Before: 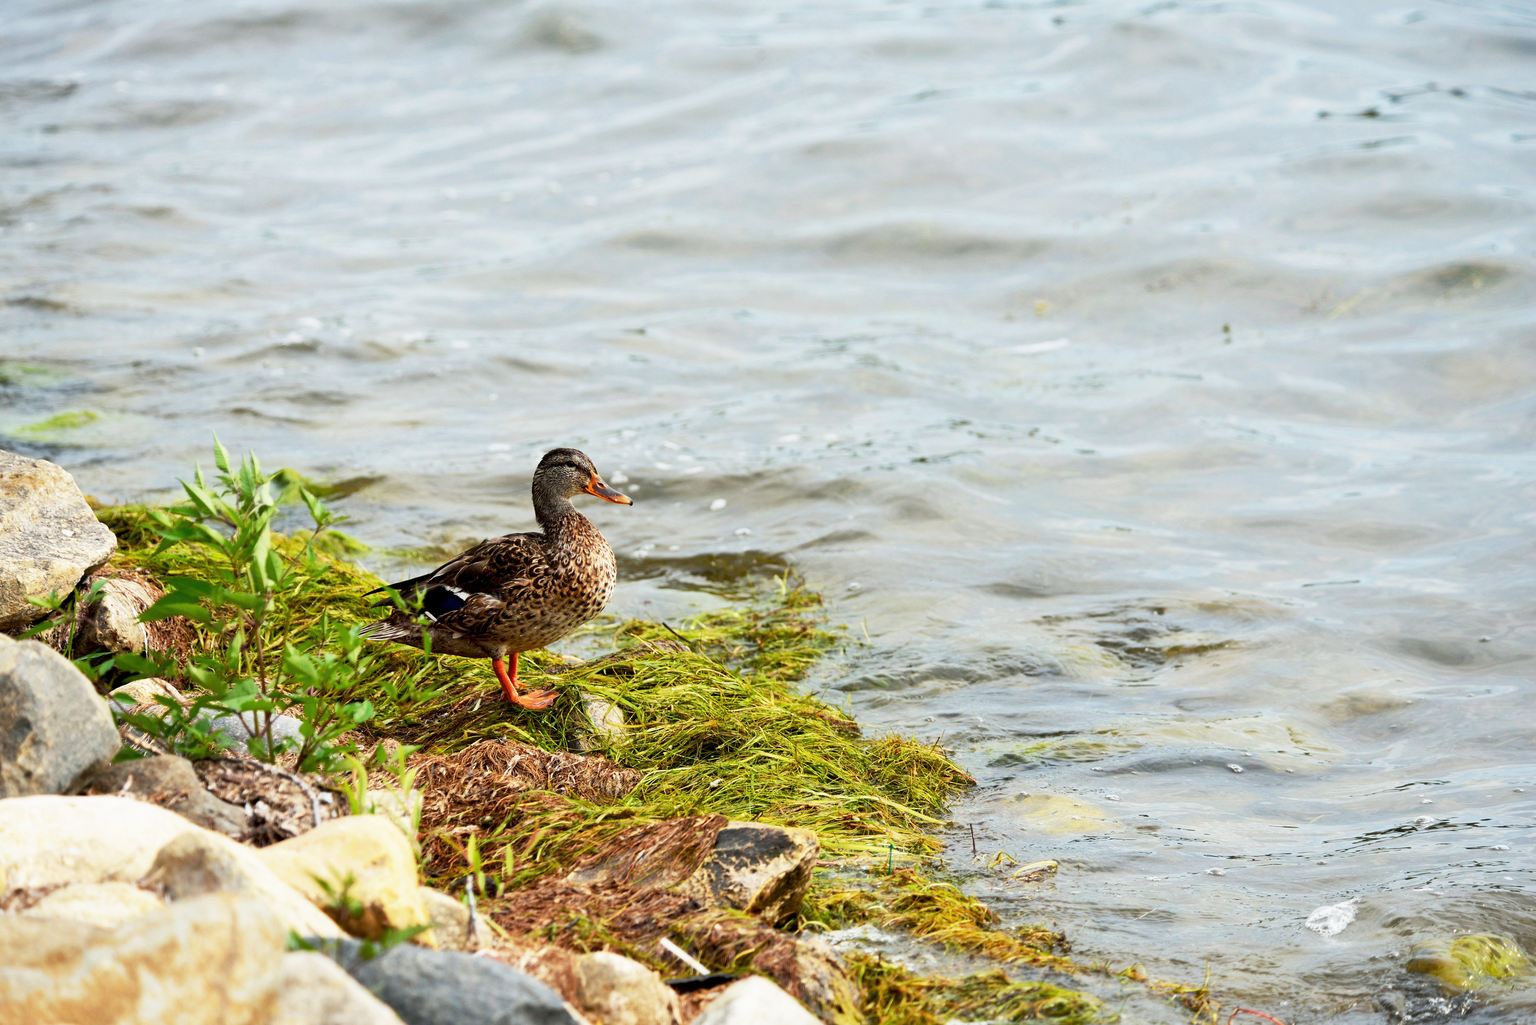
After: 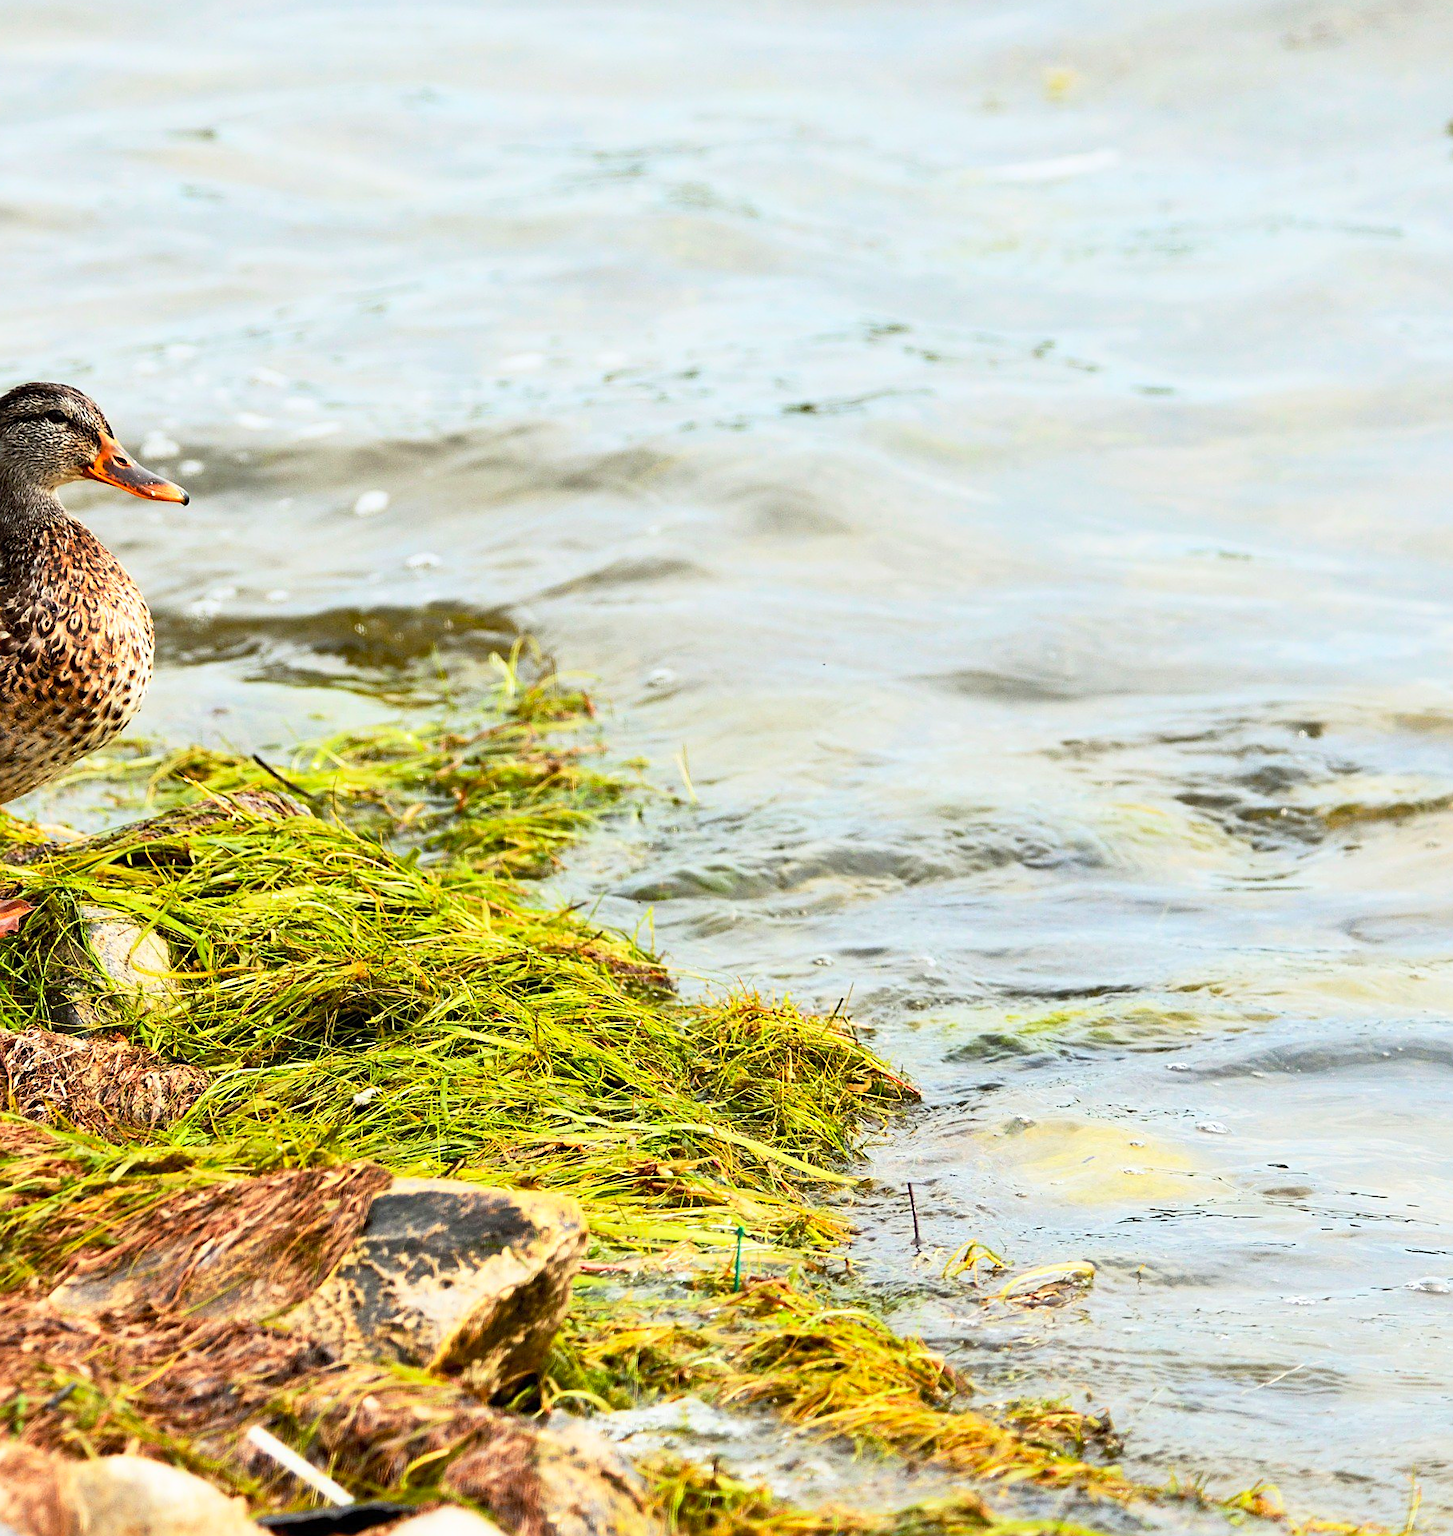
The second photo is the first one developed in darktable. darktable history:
contrast equalizer: y [[0.5 ×4, 0.483, 0.43], [0.5 ×6], [0.5 ×6], [0 ×6], [0 ×6]]
contrast brightness saturation: contrast 0.2, brightness 0.16, saturation 0.22
crop: left 35.432%, top 26.233%, right 20.145%, bottom 3.432%
sharpen: on, module defaults
